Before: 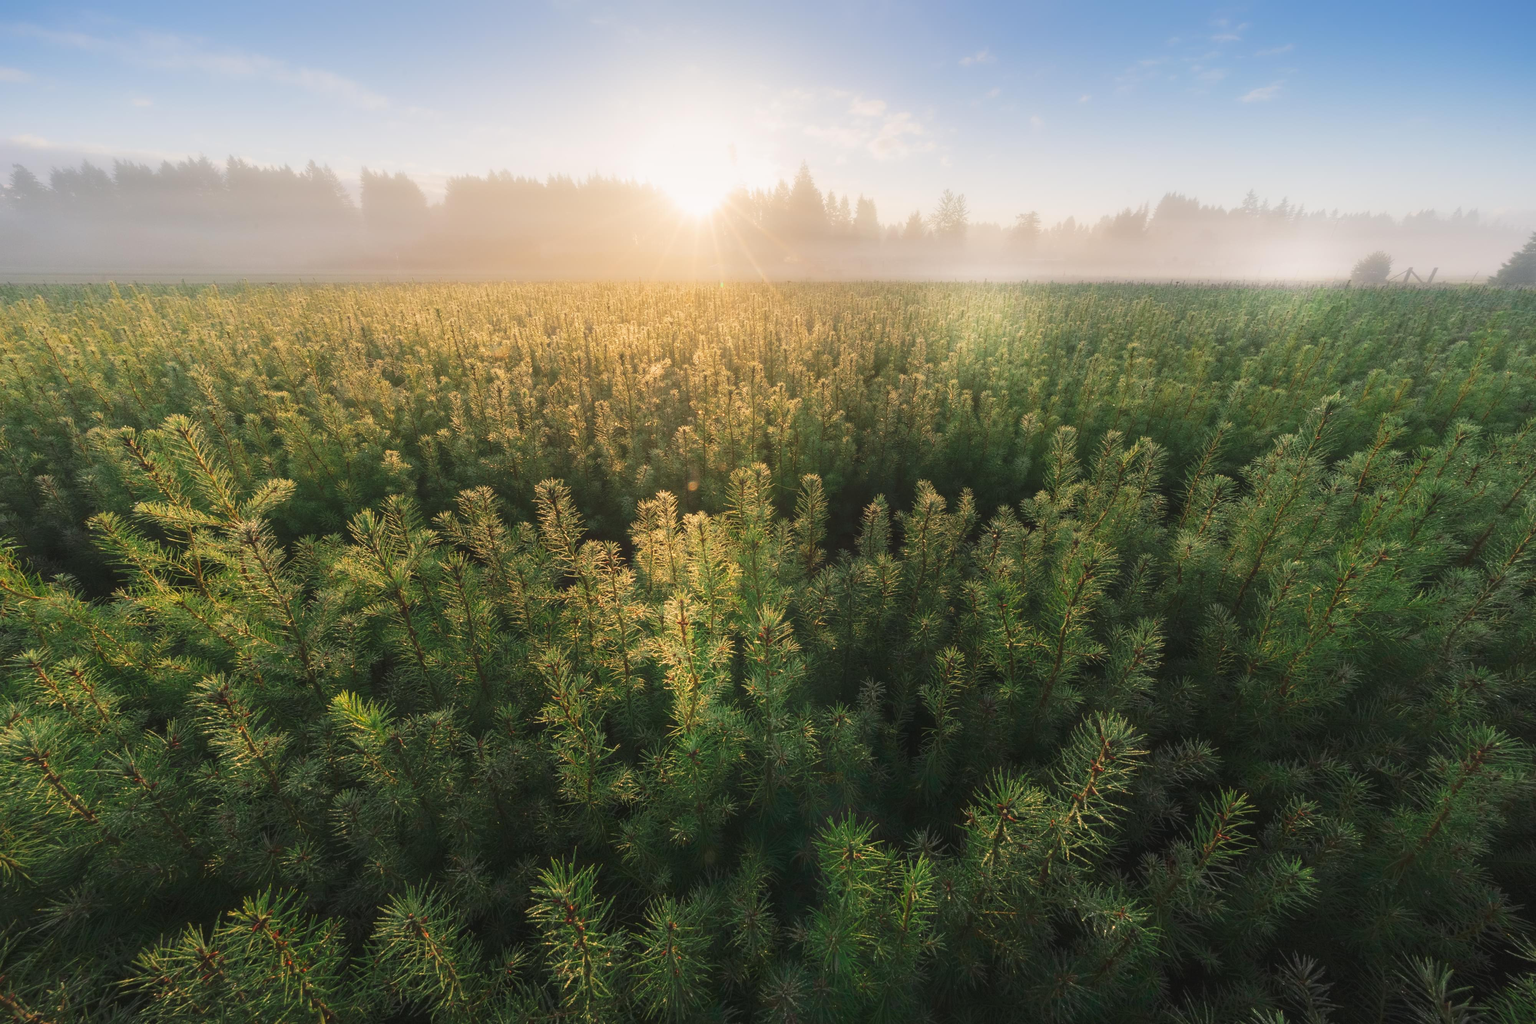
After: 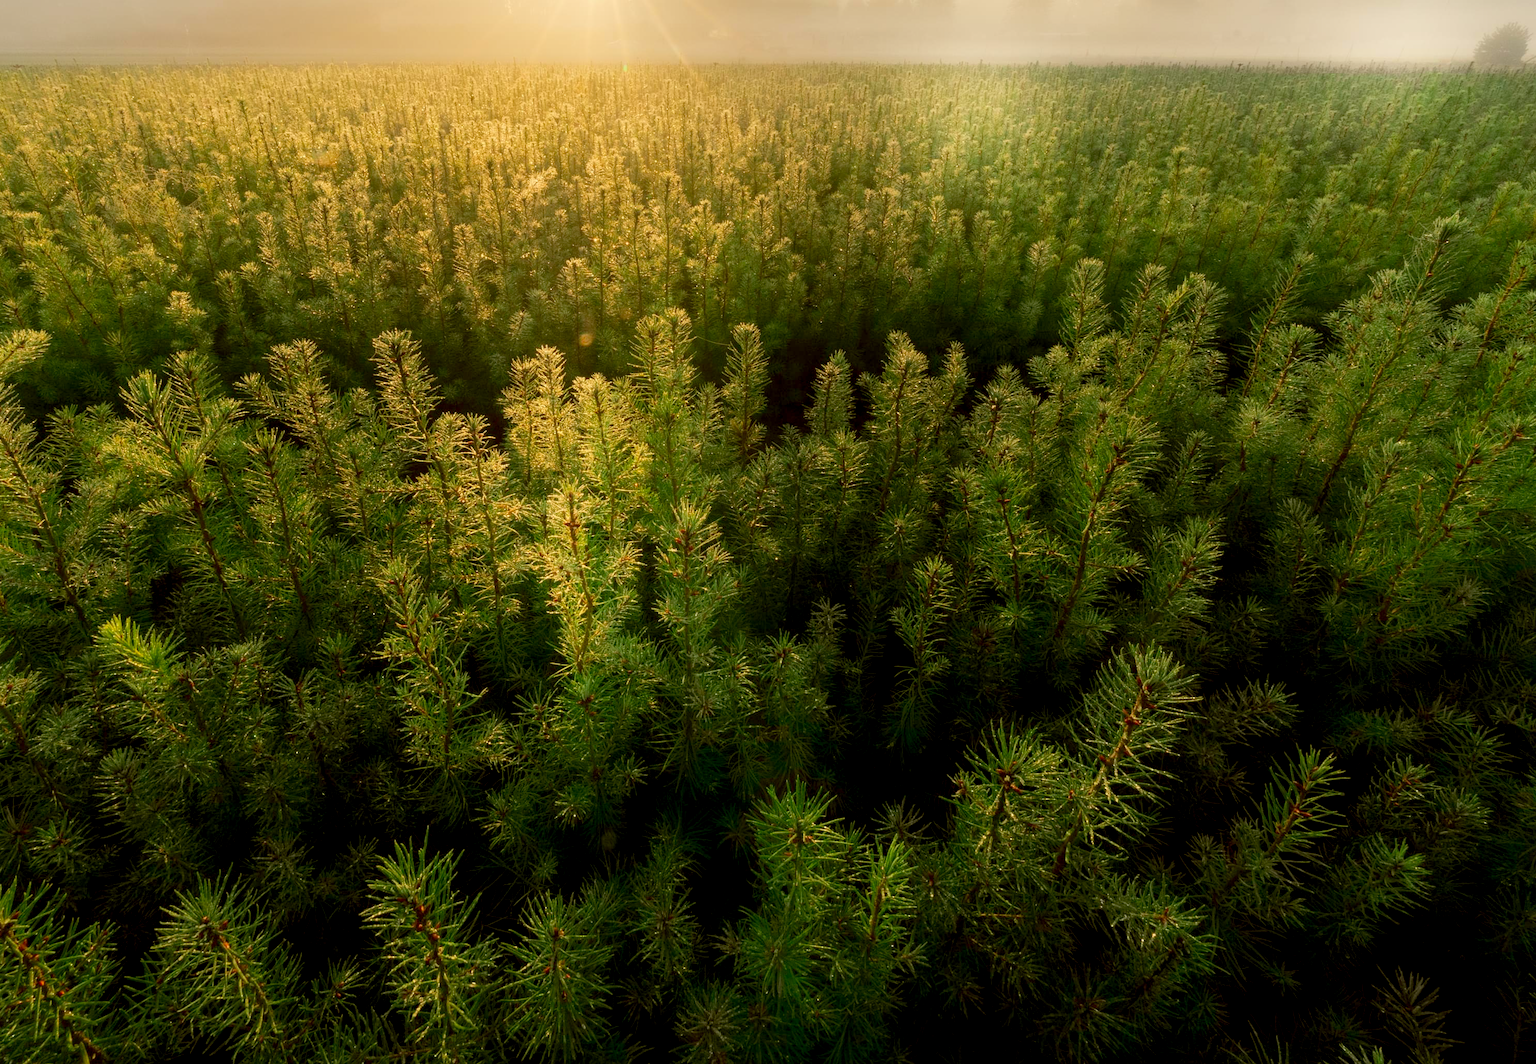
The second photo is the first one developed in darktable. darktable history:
crop: left 16.858%, top 22.911%, right 9.032%
exposure: black level correction 0.017, exposure -0.007 EV, compensate highlight preservation false
color correction: highlights a* -1.57, highlights b* 10.28, shadows a* 0.59, shadows b* 18.93
